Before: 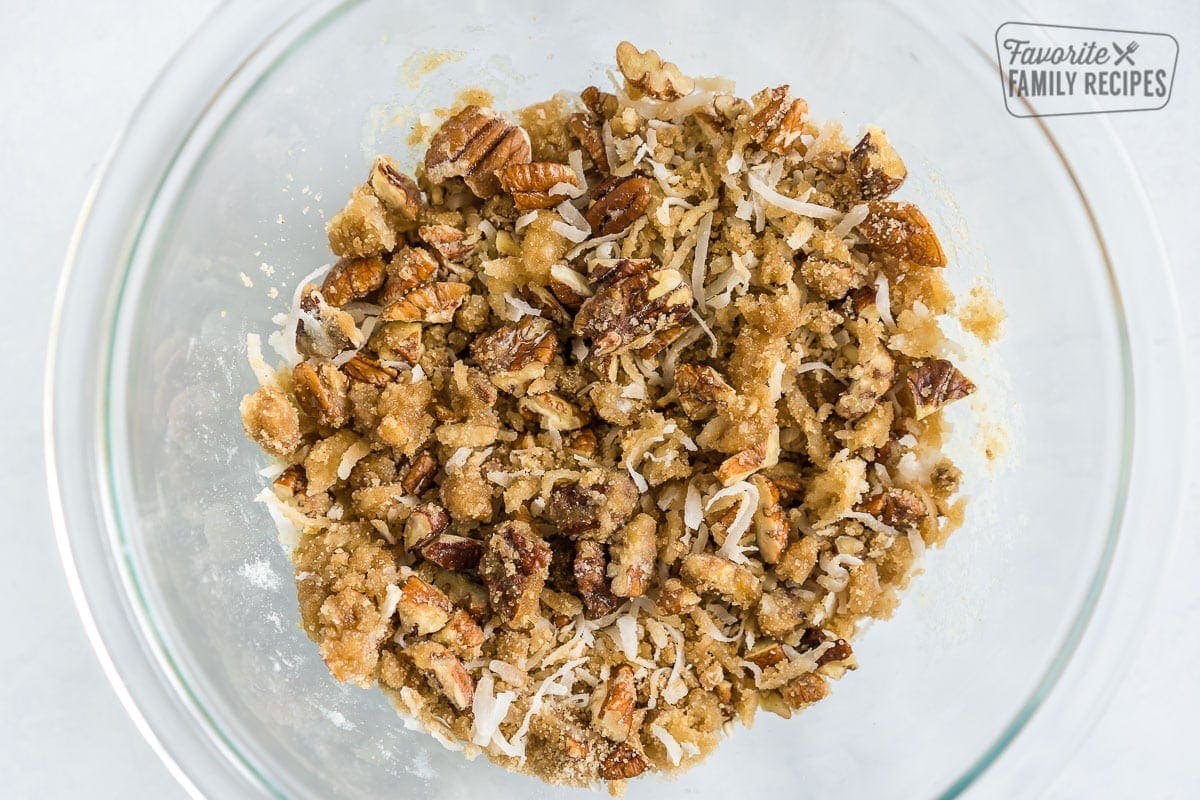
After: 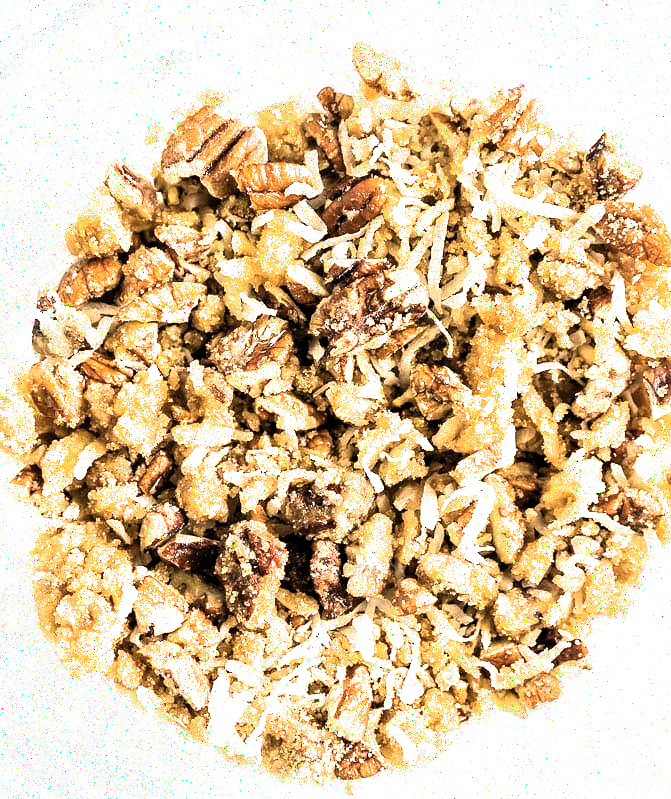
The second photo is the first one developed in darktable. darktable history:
contrast brightness saturation: contrast 0.196, brightness 0.157, saturation 0.224
exposure: exposure 0.602 EV
crop: left 22.082%, right 21.998%, bottom 0.011%
filmic rgb: black relative exposure -8.22 EV, white relative exposure 2.22 EV, threshold -0.313 EV, transition 3.19 EV, structure ↔ texture 99.5%, hardness 7.12, latitude 86.72%, contrast 1.707, highlights saturation mix -4.15%, shadows ↔ highlights balance -2.22%, color science v5 (2021), contrast in shadows safe, contrast in highlights safe, enable highlight reconstruction true
